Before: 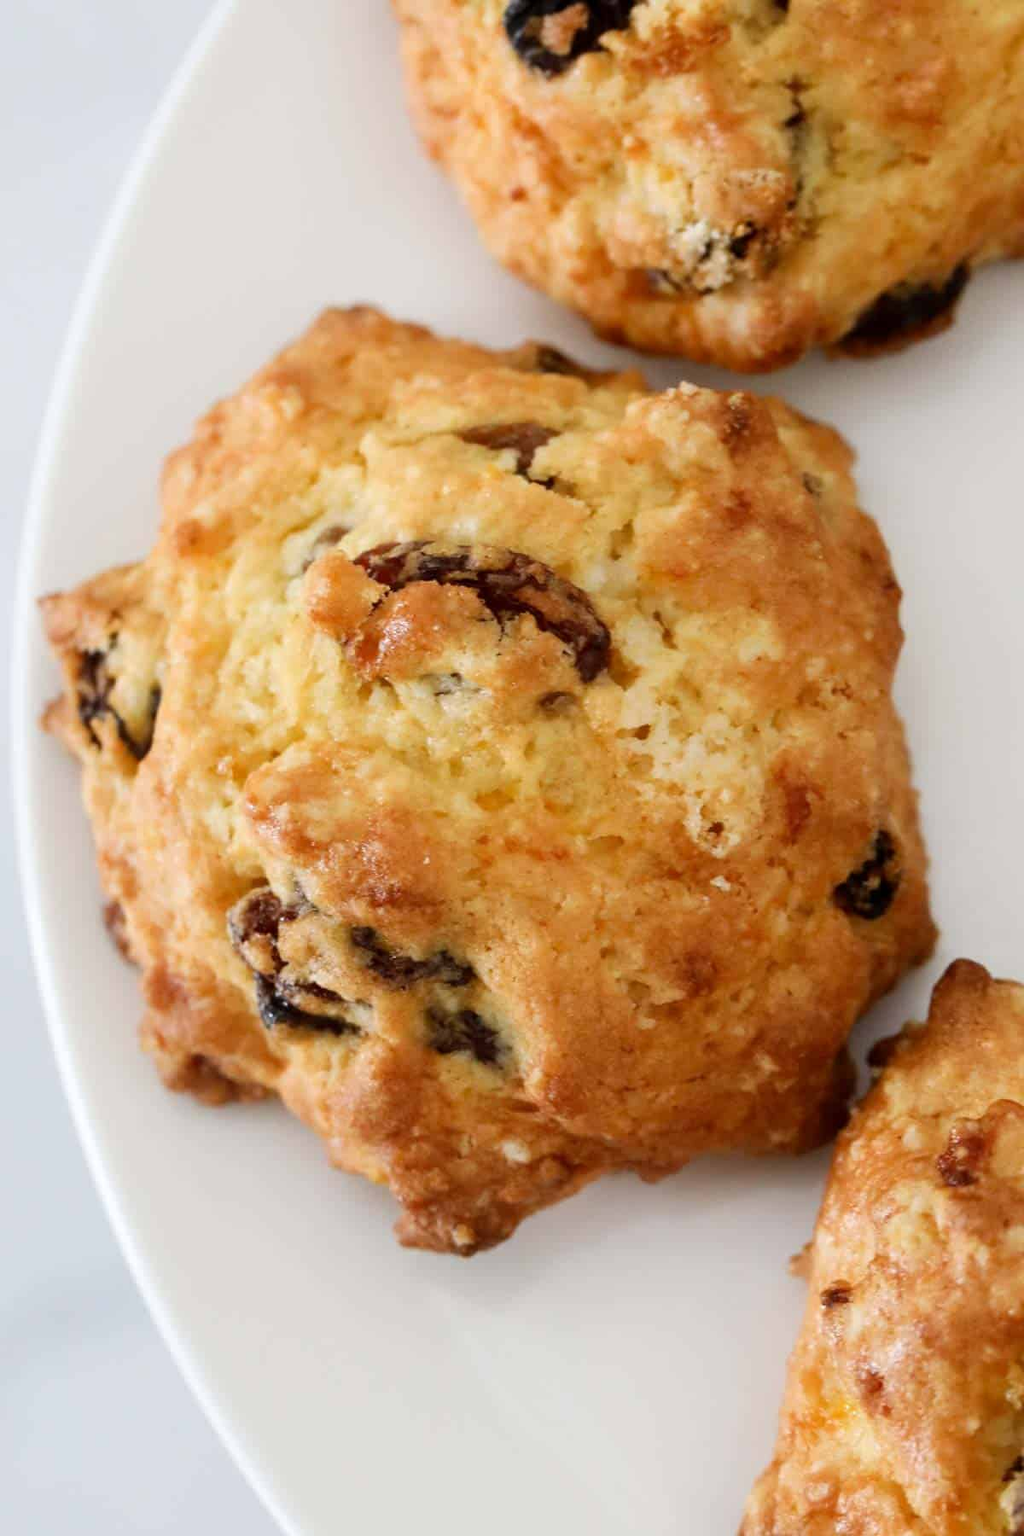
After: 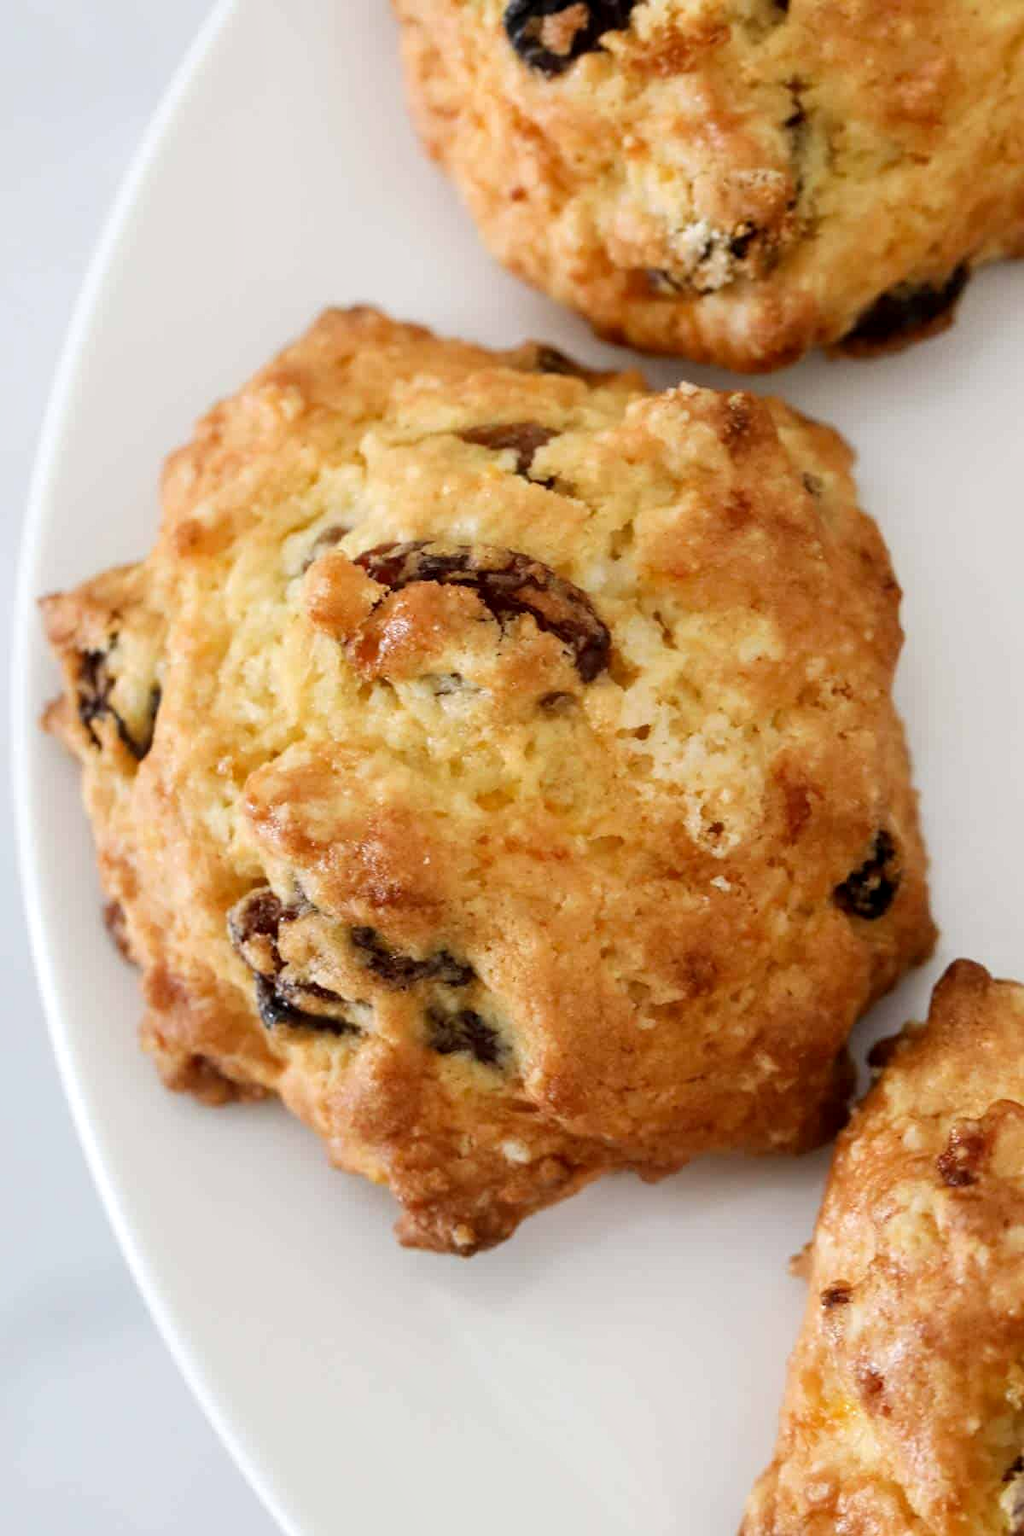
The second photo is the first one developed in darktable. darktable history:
local contrast: highlights 105%, shadows 97%, detail 119%, midtone range 0.2
